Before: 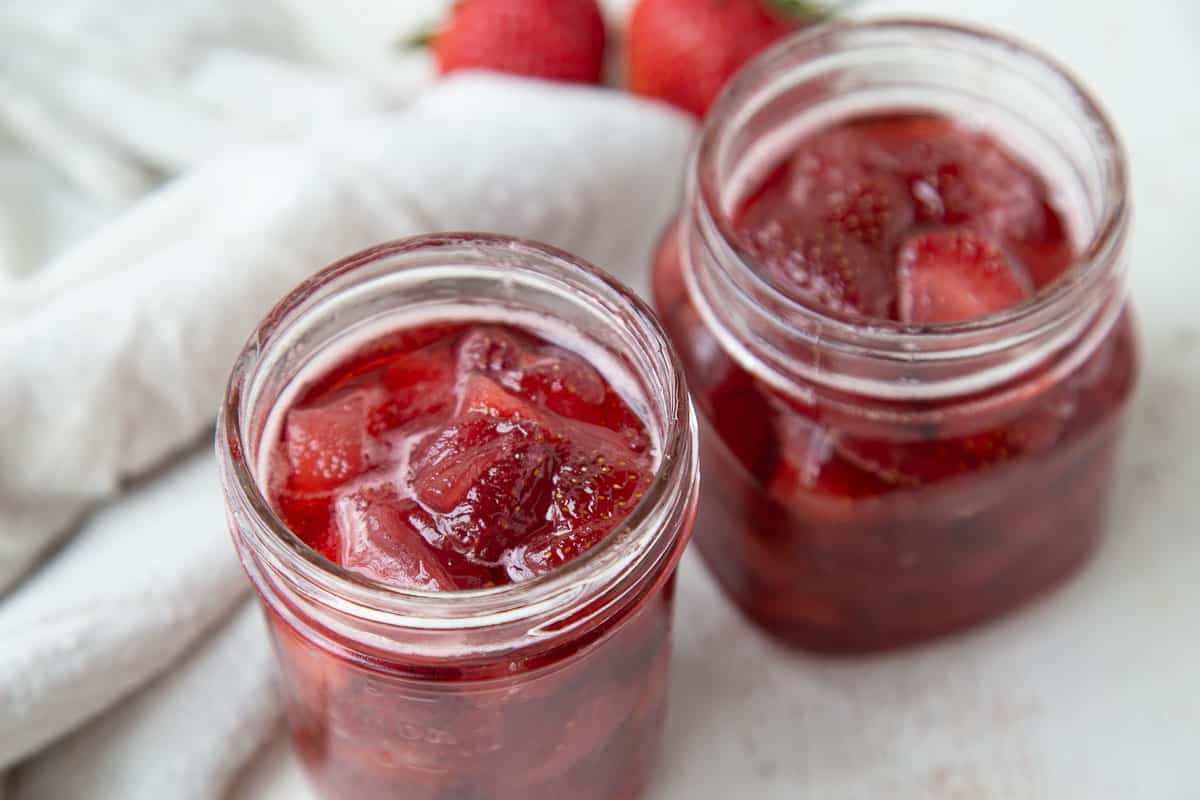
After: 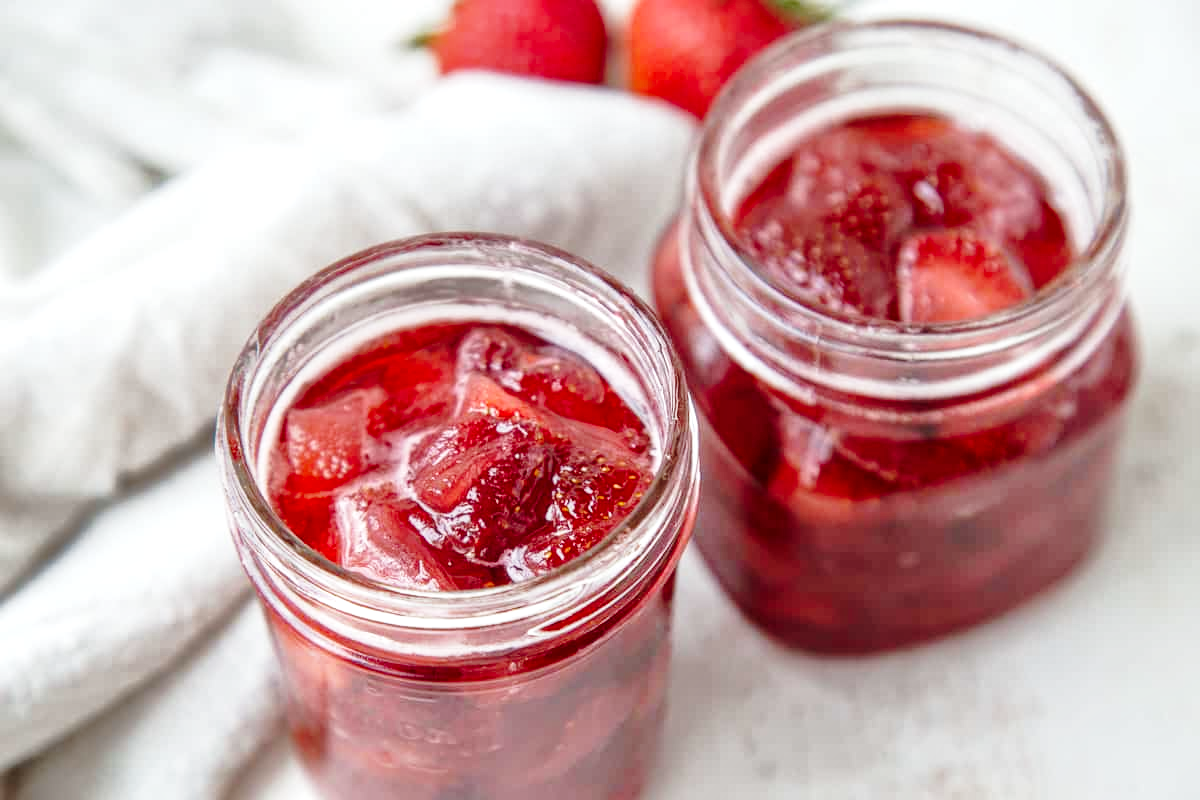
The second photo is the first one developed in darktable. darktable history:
shadows and highlights: on, module defaults
local contrast: detail 130%
base curve: curves: ch0 [(0, 0) (0.028, 0.03) (0.121, 0.232) (0.46, 0.748) (0.859, 0.968) (1, 1)], preserve colors none
